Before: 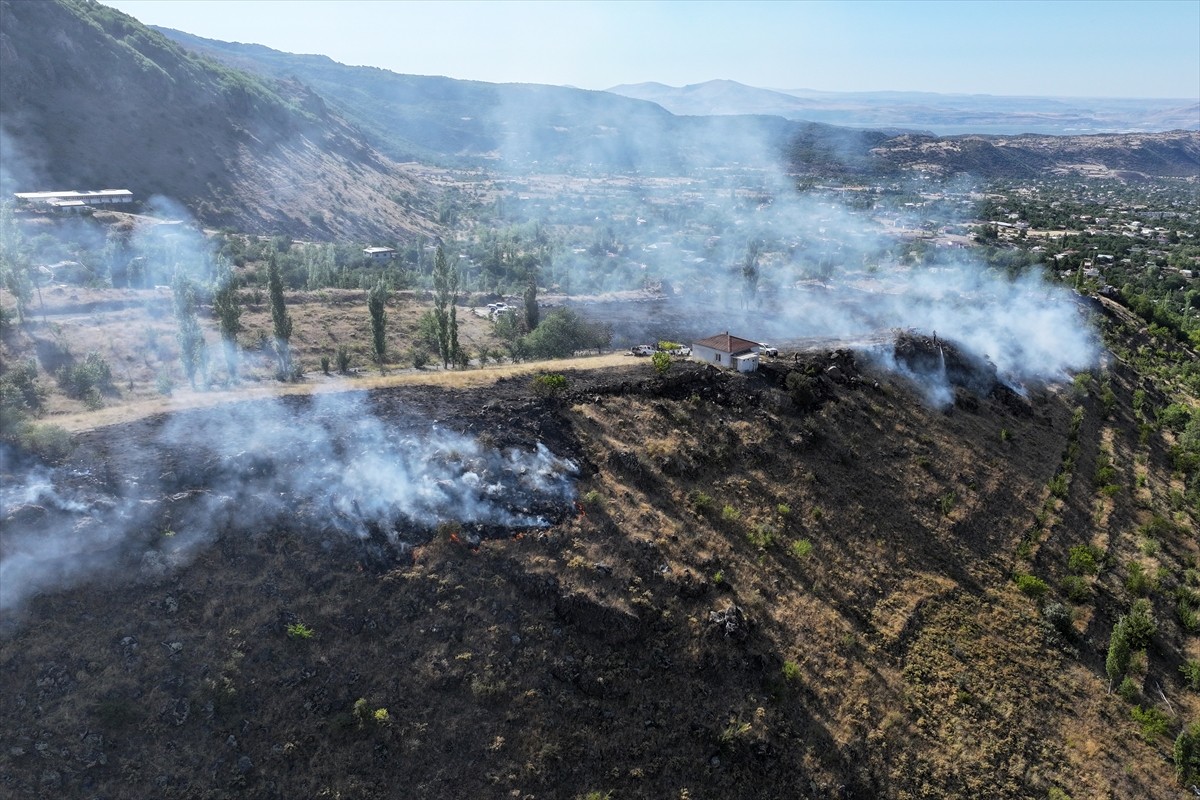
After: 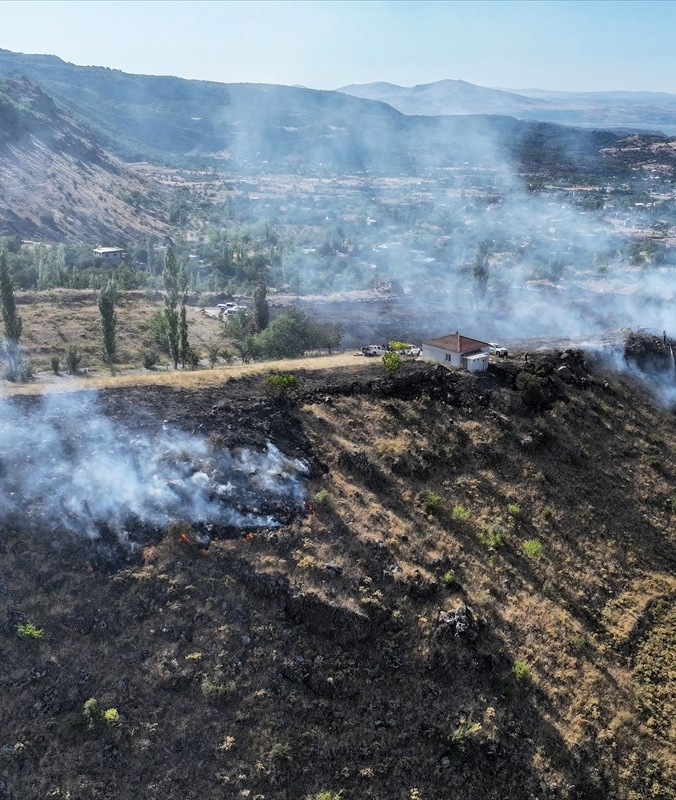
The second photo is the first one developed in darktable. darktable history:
shadows and highlights: low approximation 0.01, soften with gaussian
crop and rotate: left 22.505%, right 21.107%
